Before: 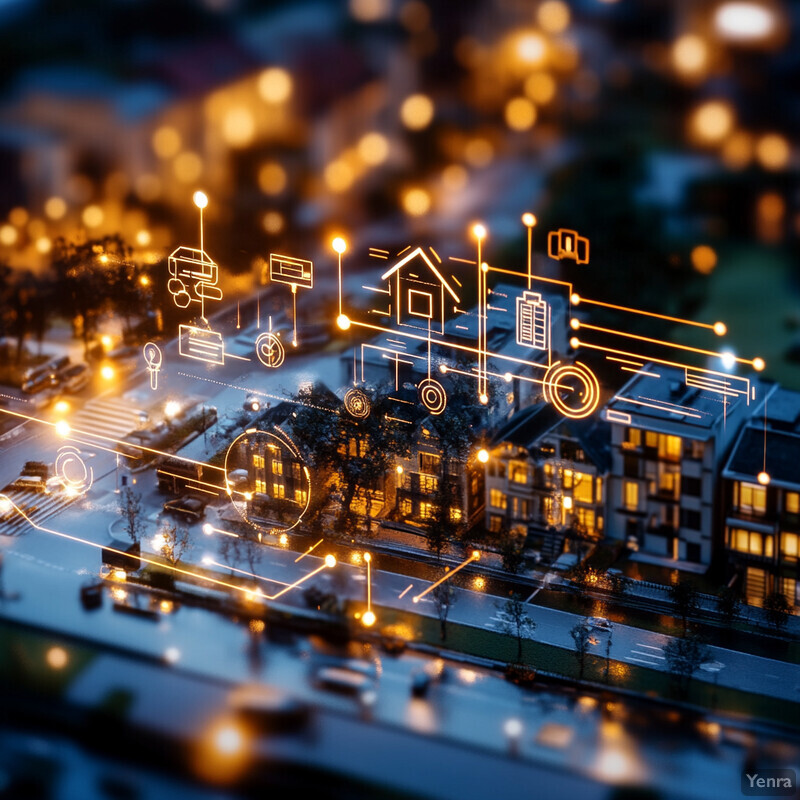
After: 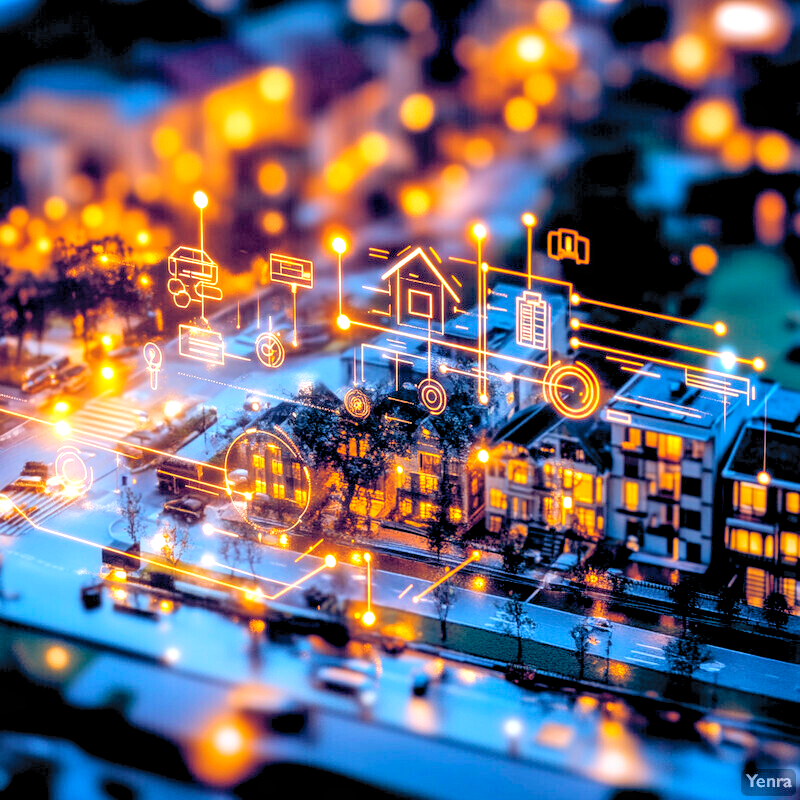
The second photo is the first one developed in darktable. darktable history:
contrast brightness saturation: brightness 0.284
local contrast: on, module defaults
color balance rgb: global offset › luminance -0.302%, global offset › chroma 0.304%, global offset › hue 258.93°, linear chroma grading › global chroma 6.327%, perceptual saturation grading › global saturation 24.953%, perceptual brilliance grading › mid-tones 10.923%, perceptual brilliance grading › shadows 15.209%, global vibrance 20%
exposure: black level correction 0.001, exposure 0.499 EV, compensate highlight preservation false
